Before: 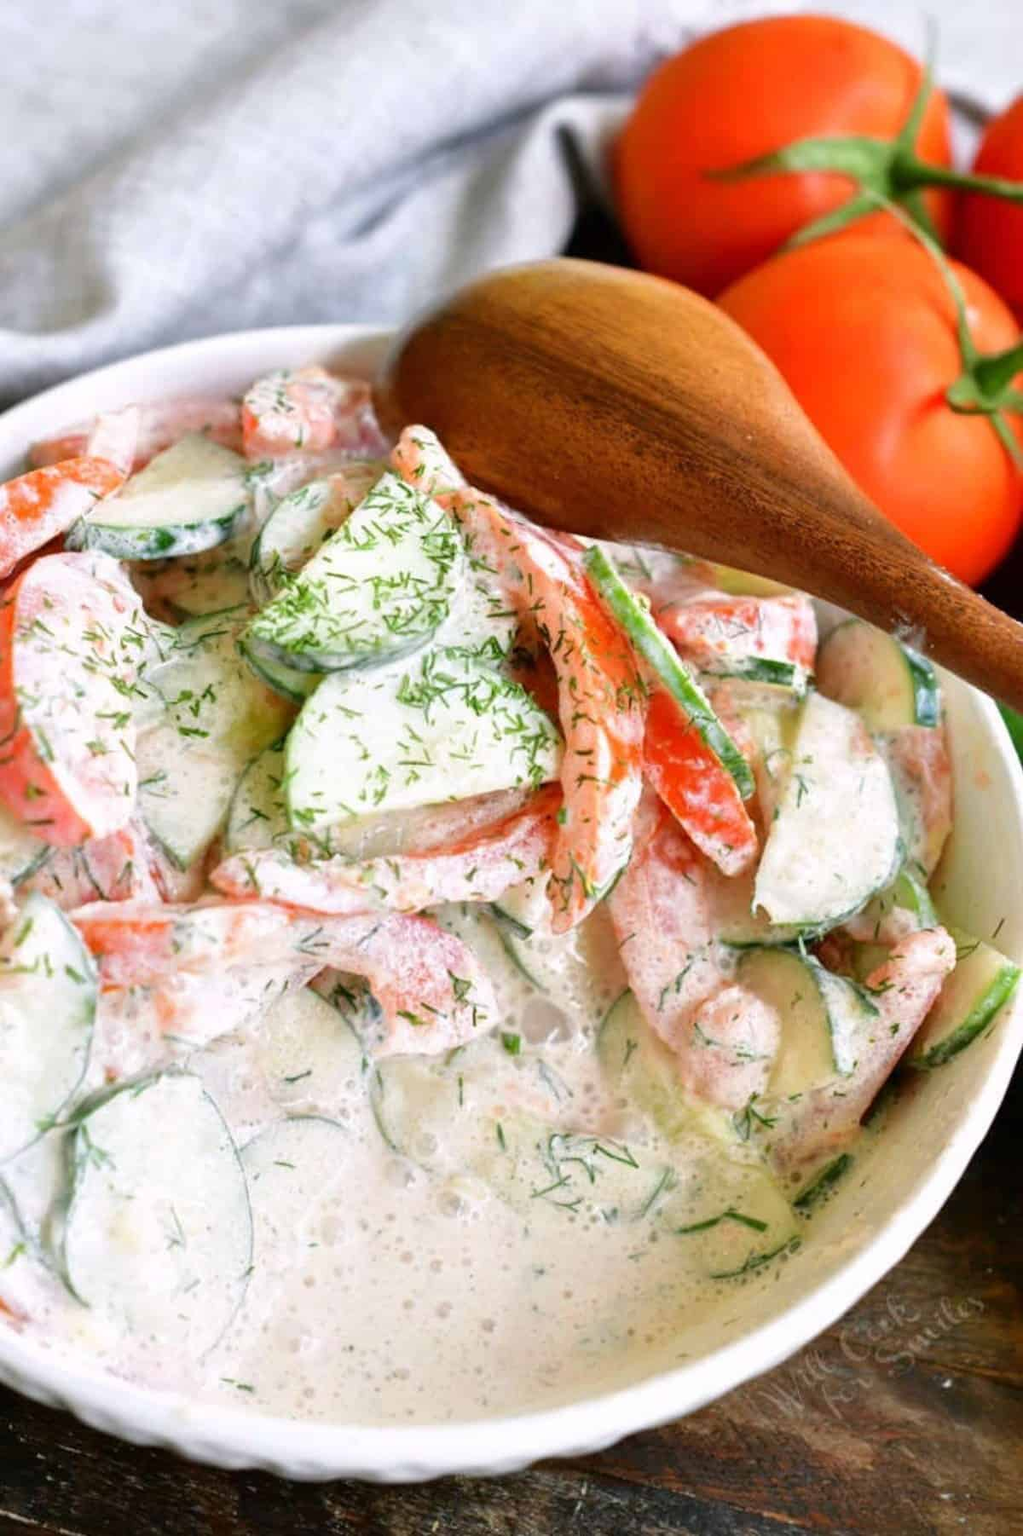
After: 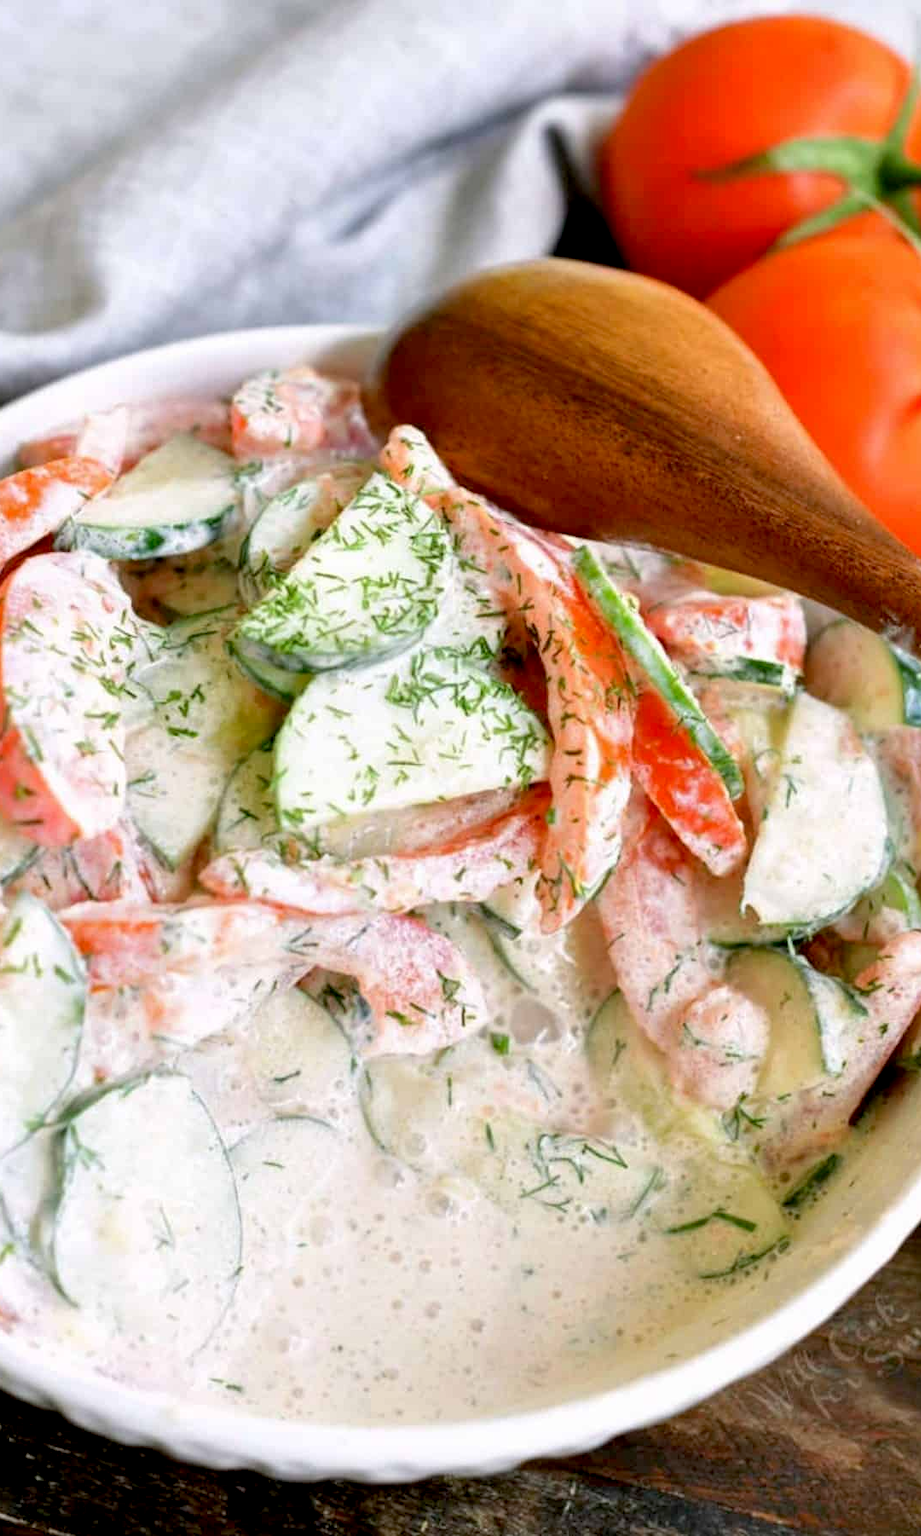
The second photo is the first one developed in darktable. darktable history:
crop and rotate: left 1.088%, right 8.807%
exposure: black level correction 0.009, compensate highlight preservation false
